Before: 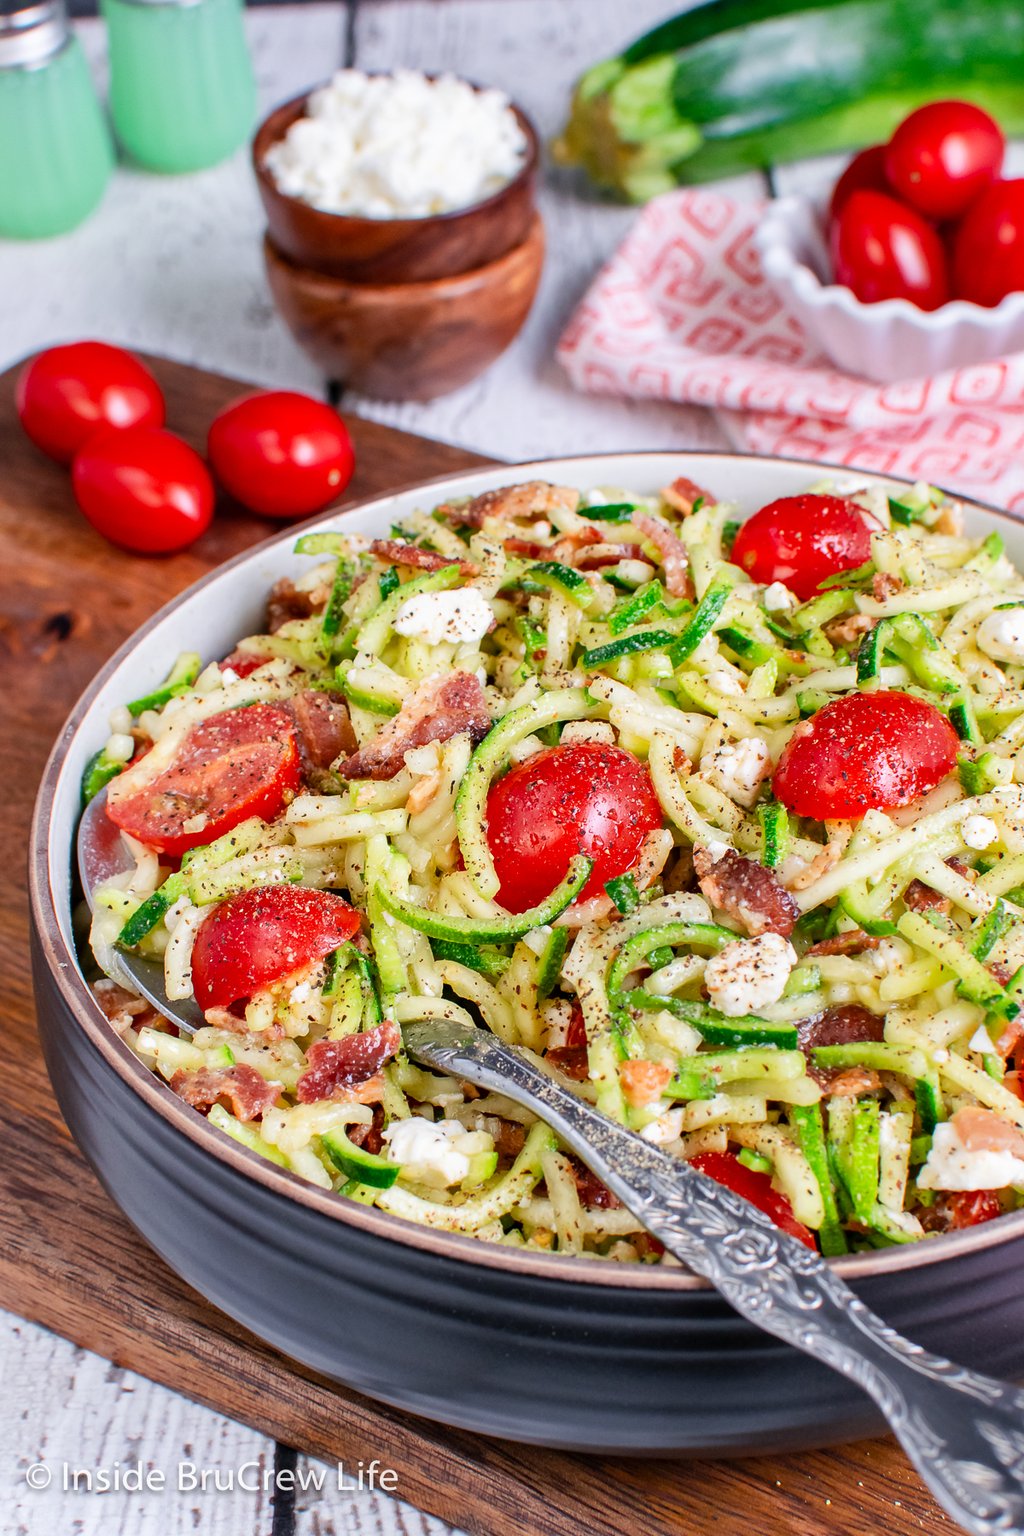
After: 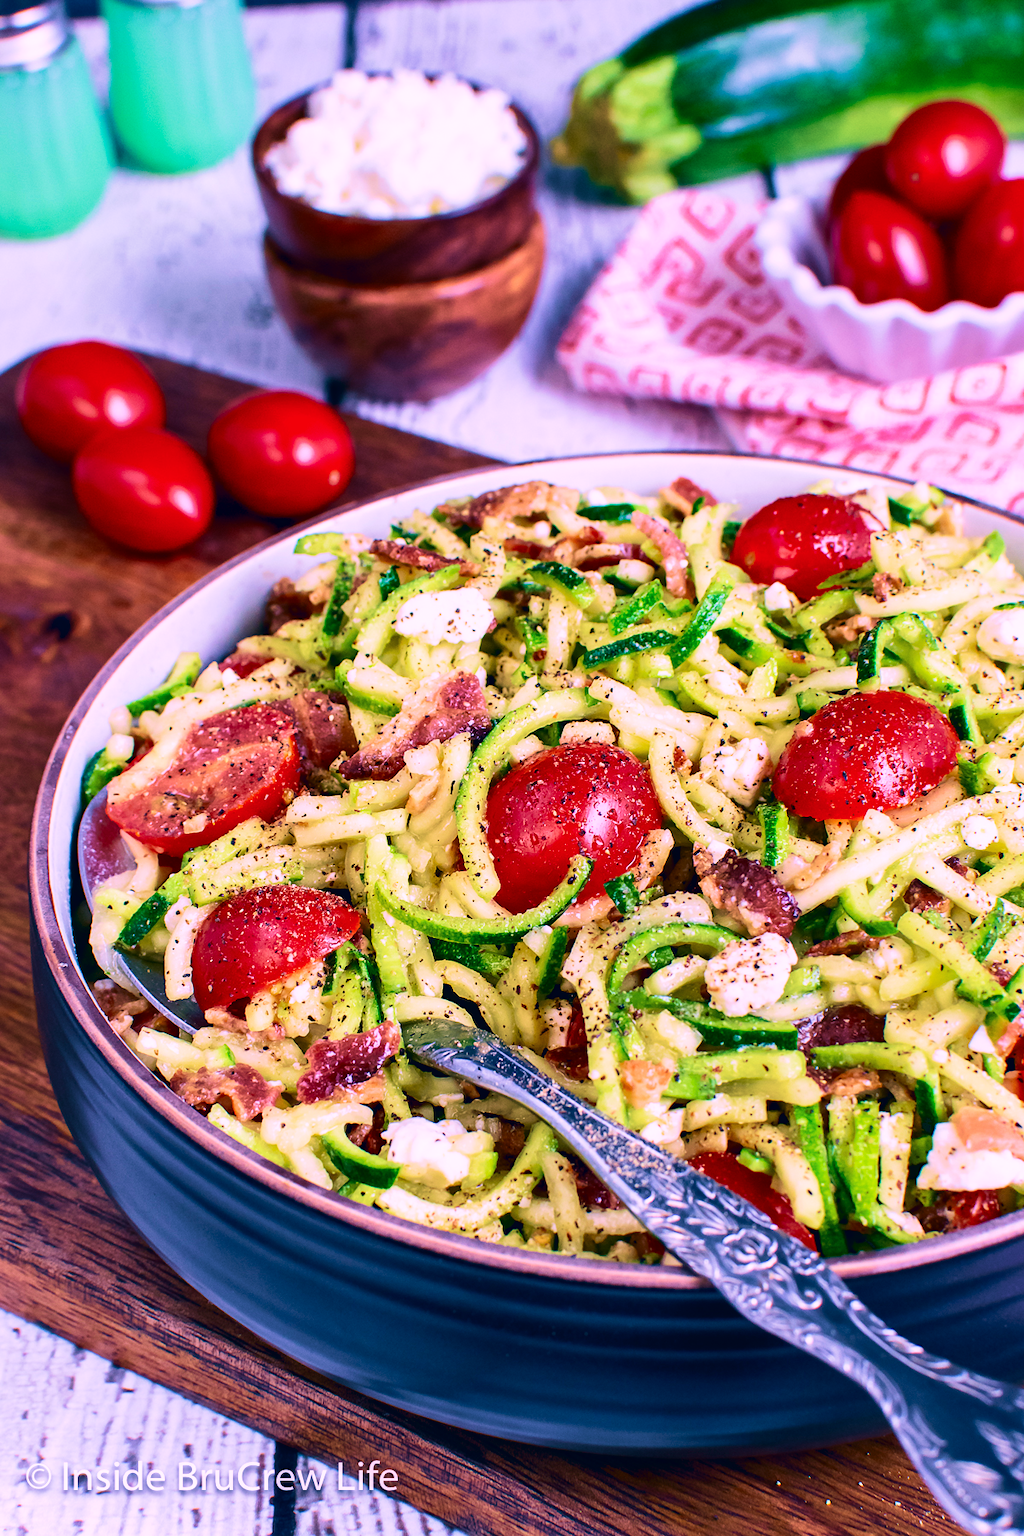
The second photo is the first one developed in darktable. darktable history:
color calibration: illuminant as shot in camera, x 0.377, y 0.392, temperature 4169.3 K, saturation algorithm version 1 (2020)
velvia: strength 75%
color correction: highlights a* 10.32, highlights b* 14.66, shadows a* -9.59, shadows b* -15.02
contrast brightness saturation: contrast 0.2, brightness -0.11, saturation 0.1
